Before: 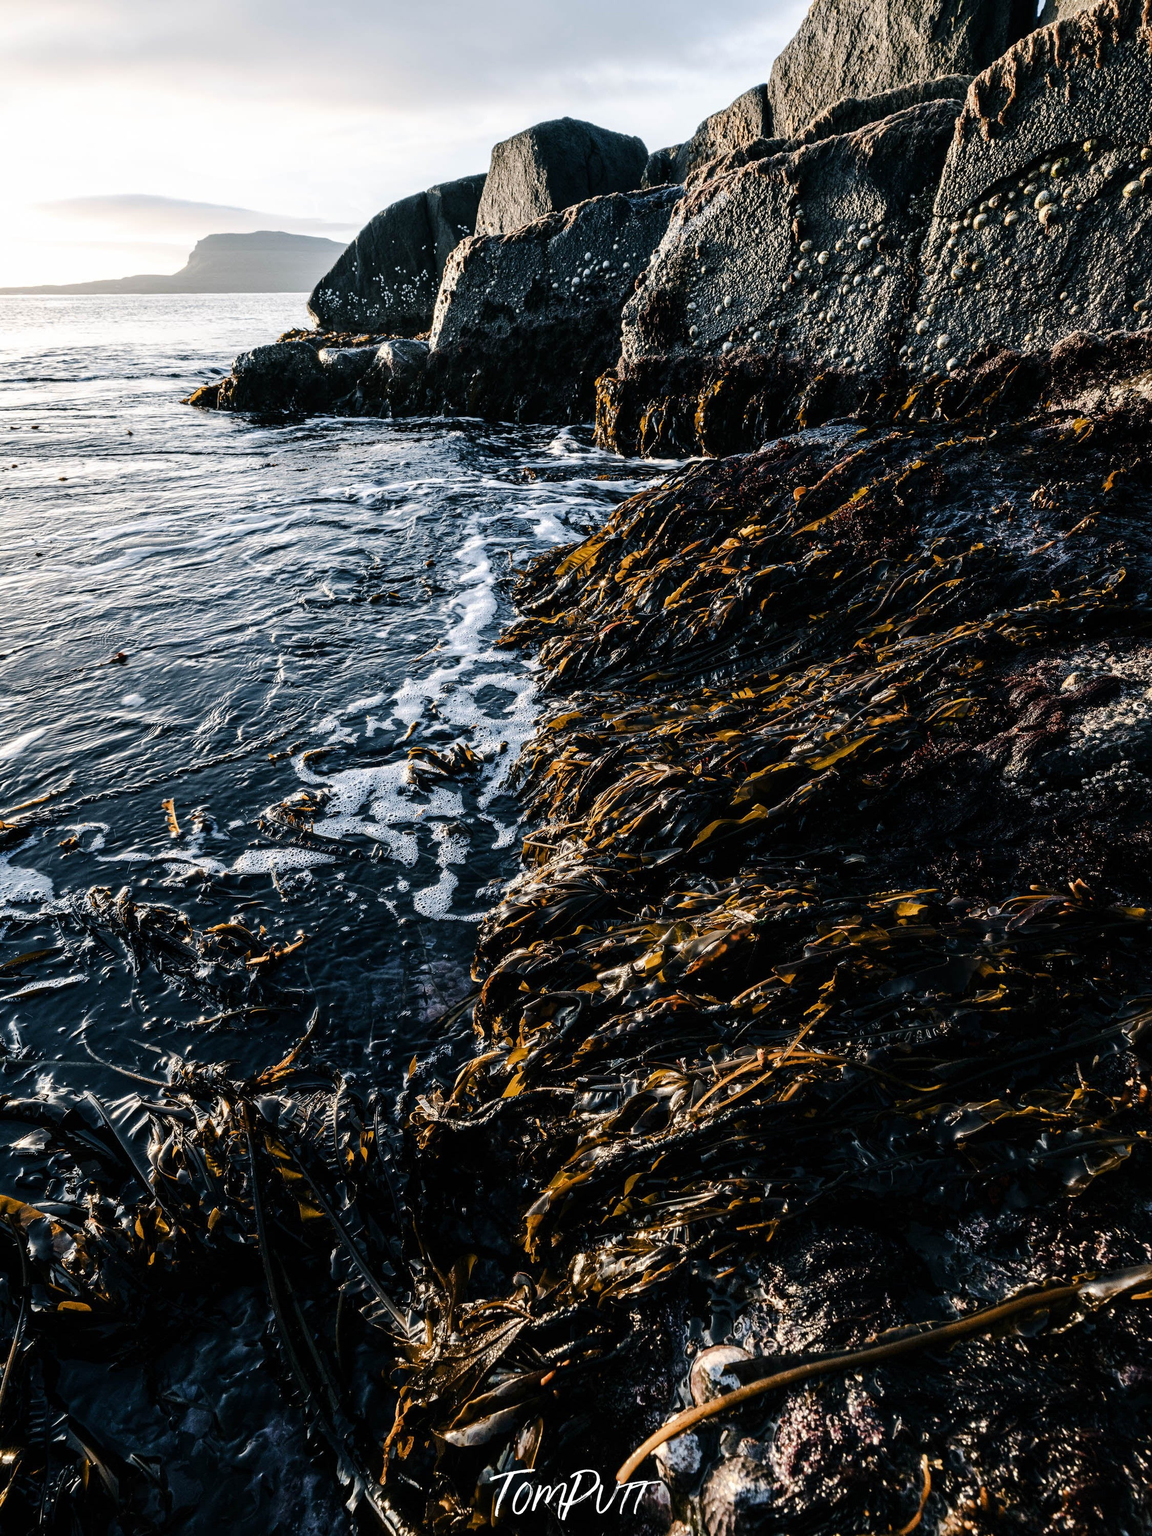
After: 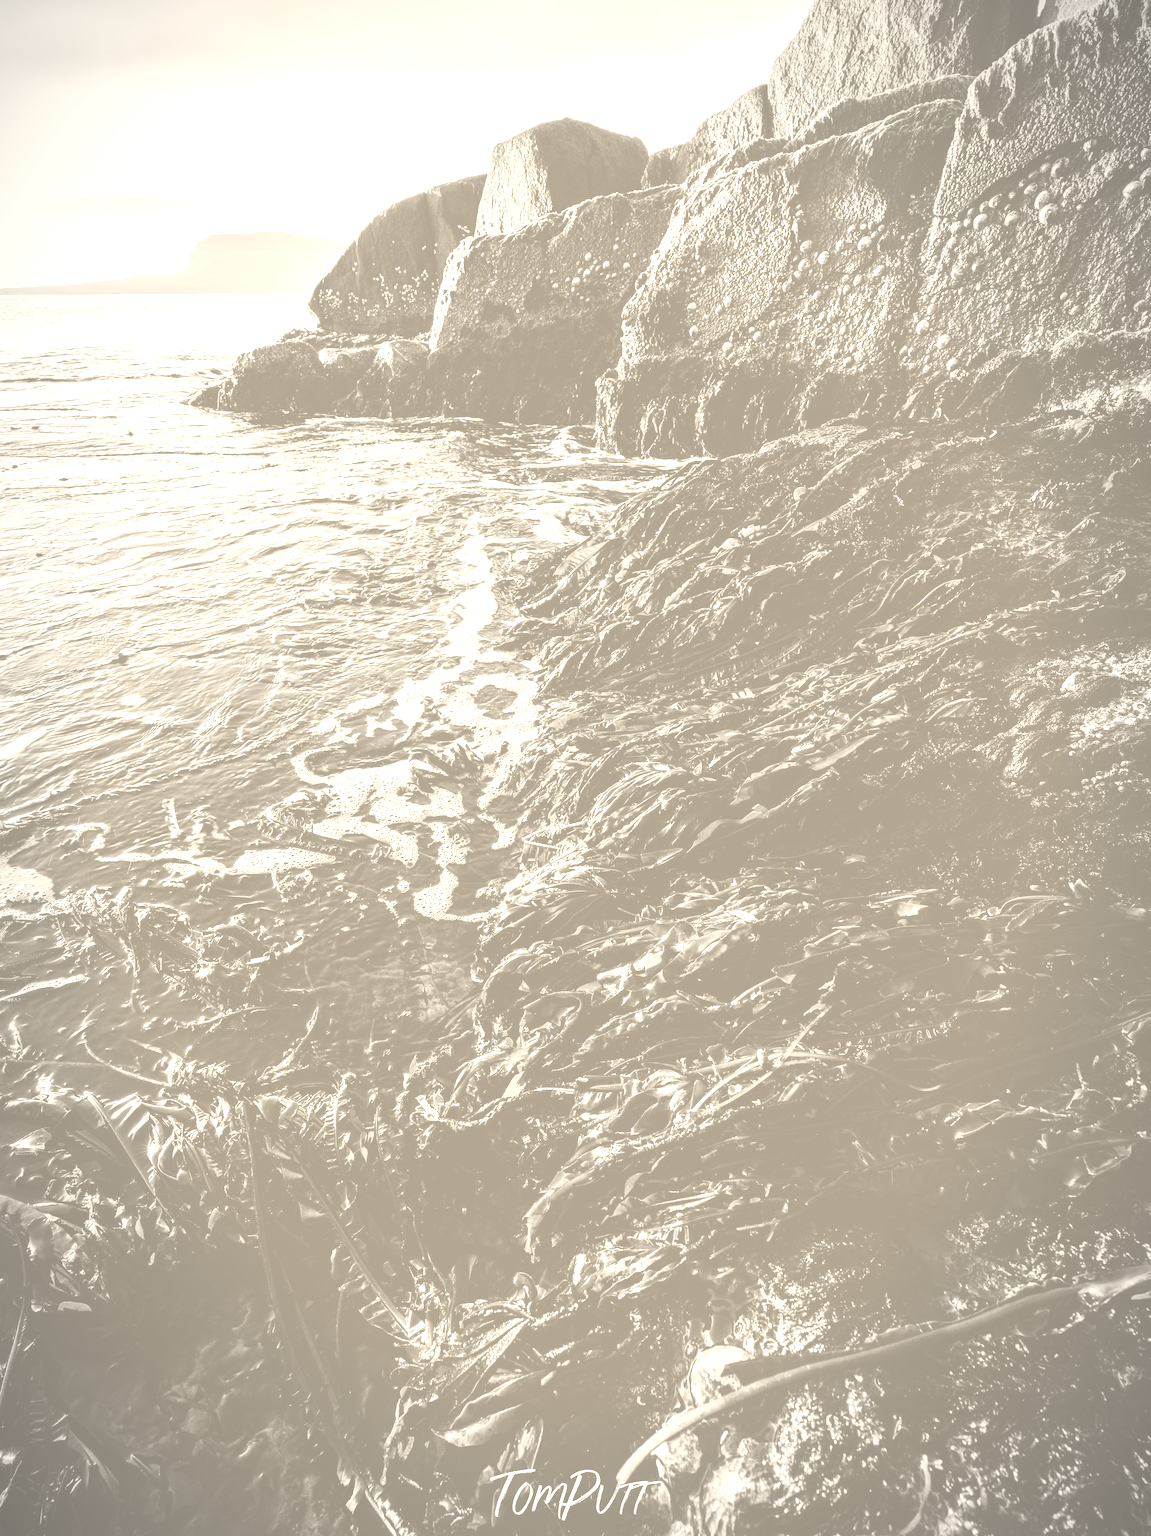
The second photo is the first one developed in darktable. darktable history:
vignetting: fall-off radius 60%, automatic ratio true
colorize: hue 36°, saturation 71%, lightness 80.79%
